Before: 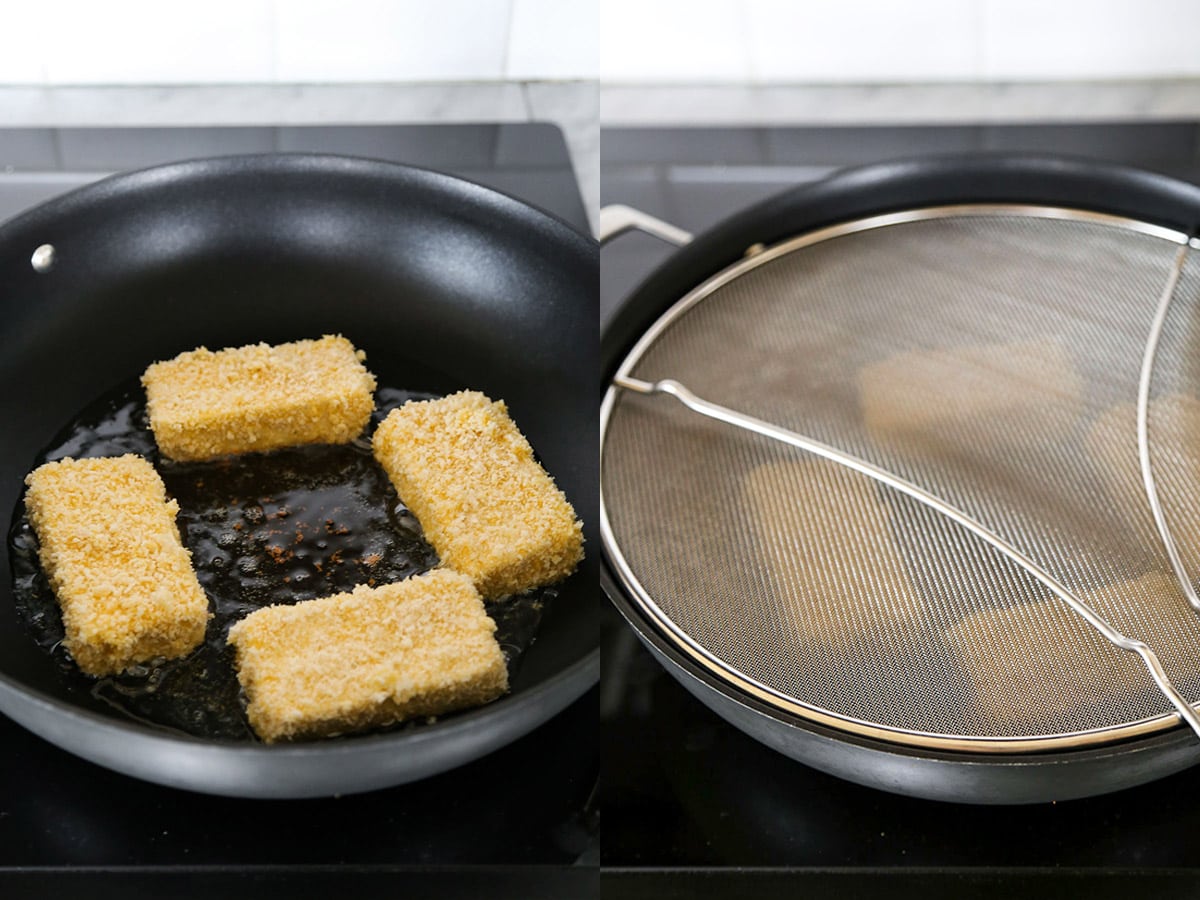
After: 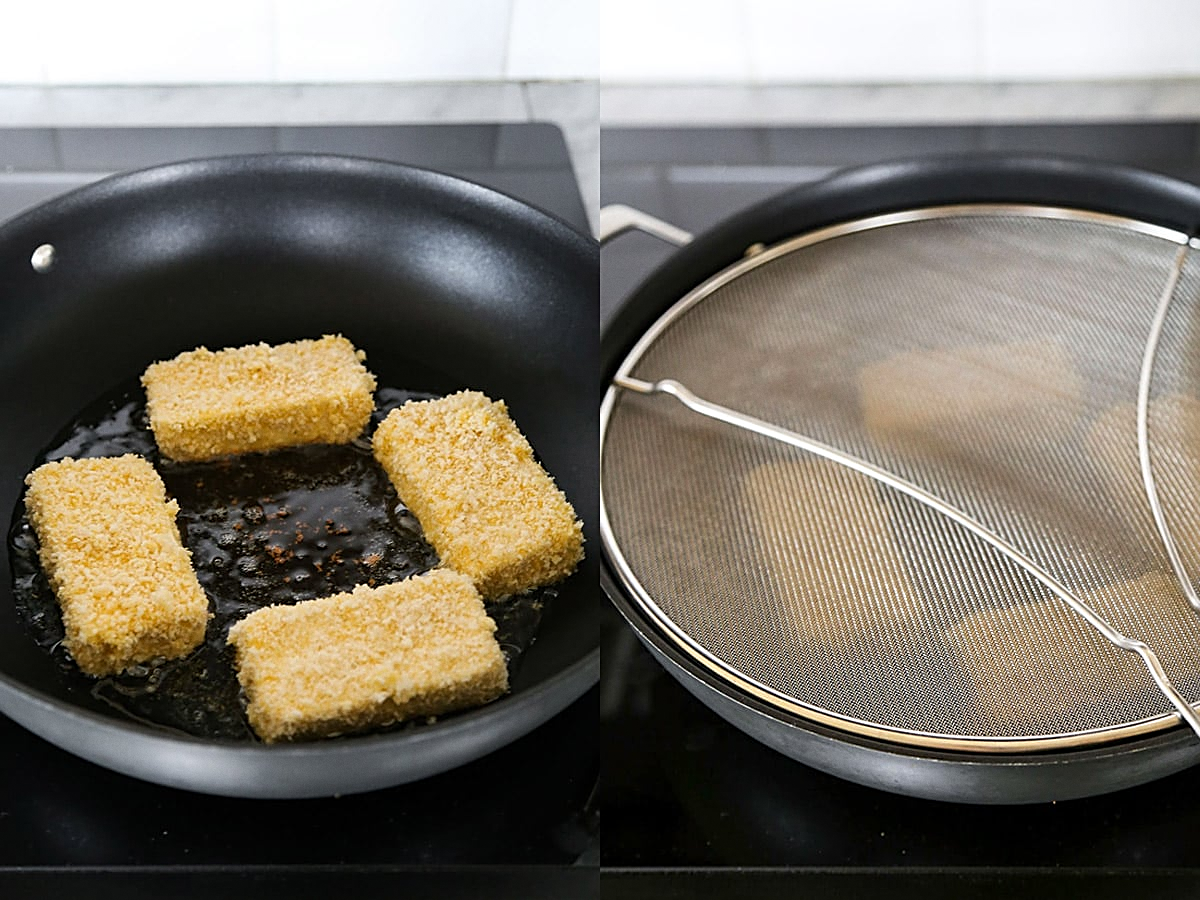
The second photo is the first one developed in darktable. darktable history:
grain: coarseness 0.09 ISO, strength 10%
sharpen: on, module defaults
